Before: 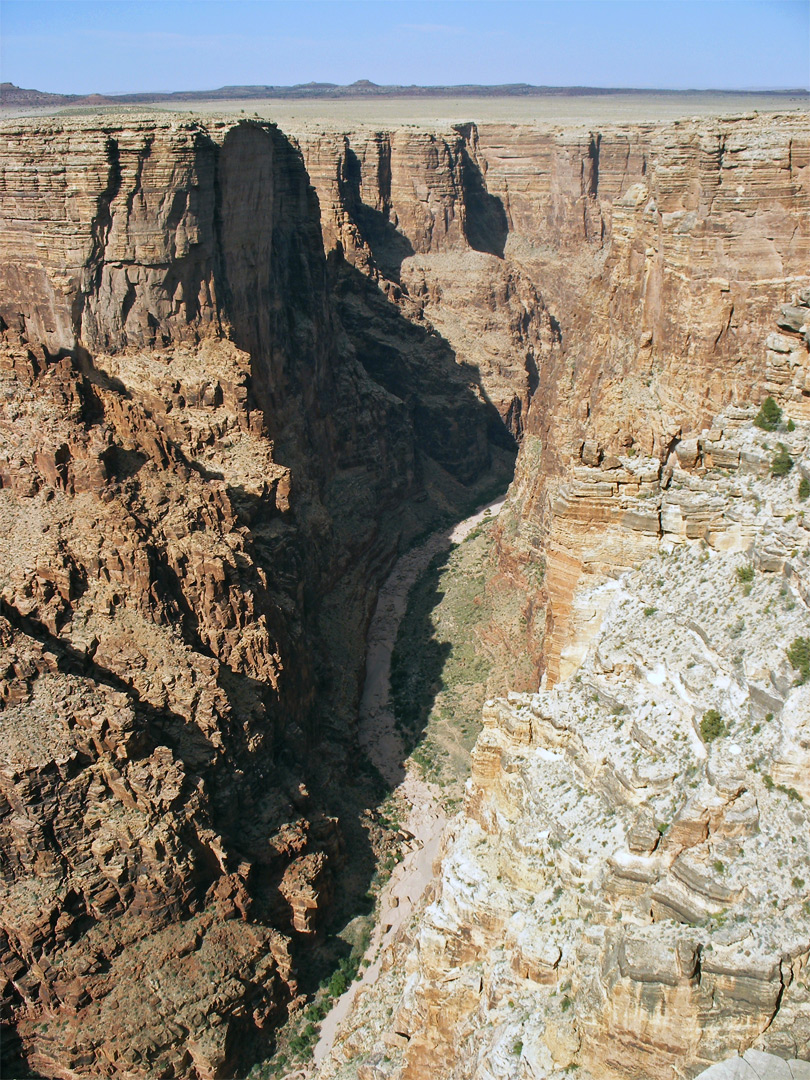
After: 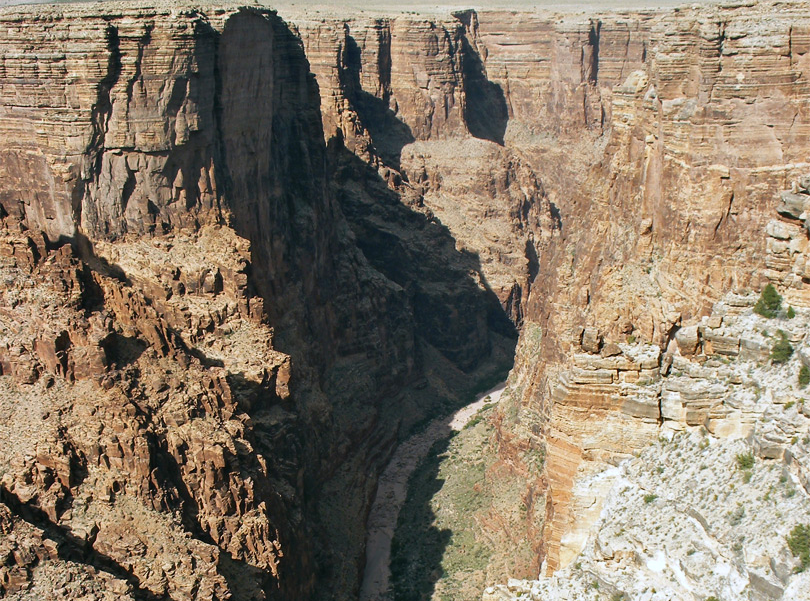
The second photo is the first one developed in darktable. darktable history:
shadows and highlights: shadows -9.09, white point adjustment 1.41, highlights 11.83
crop and rotate: top 10.499%, bottom 33.77%
